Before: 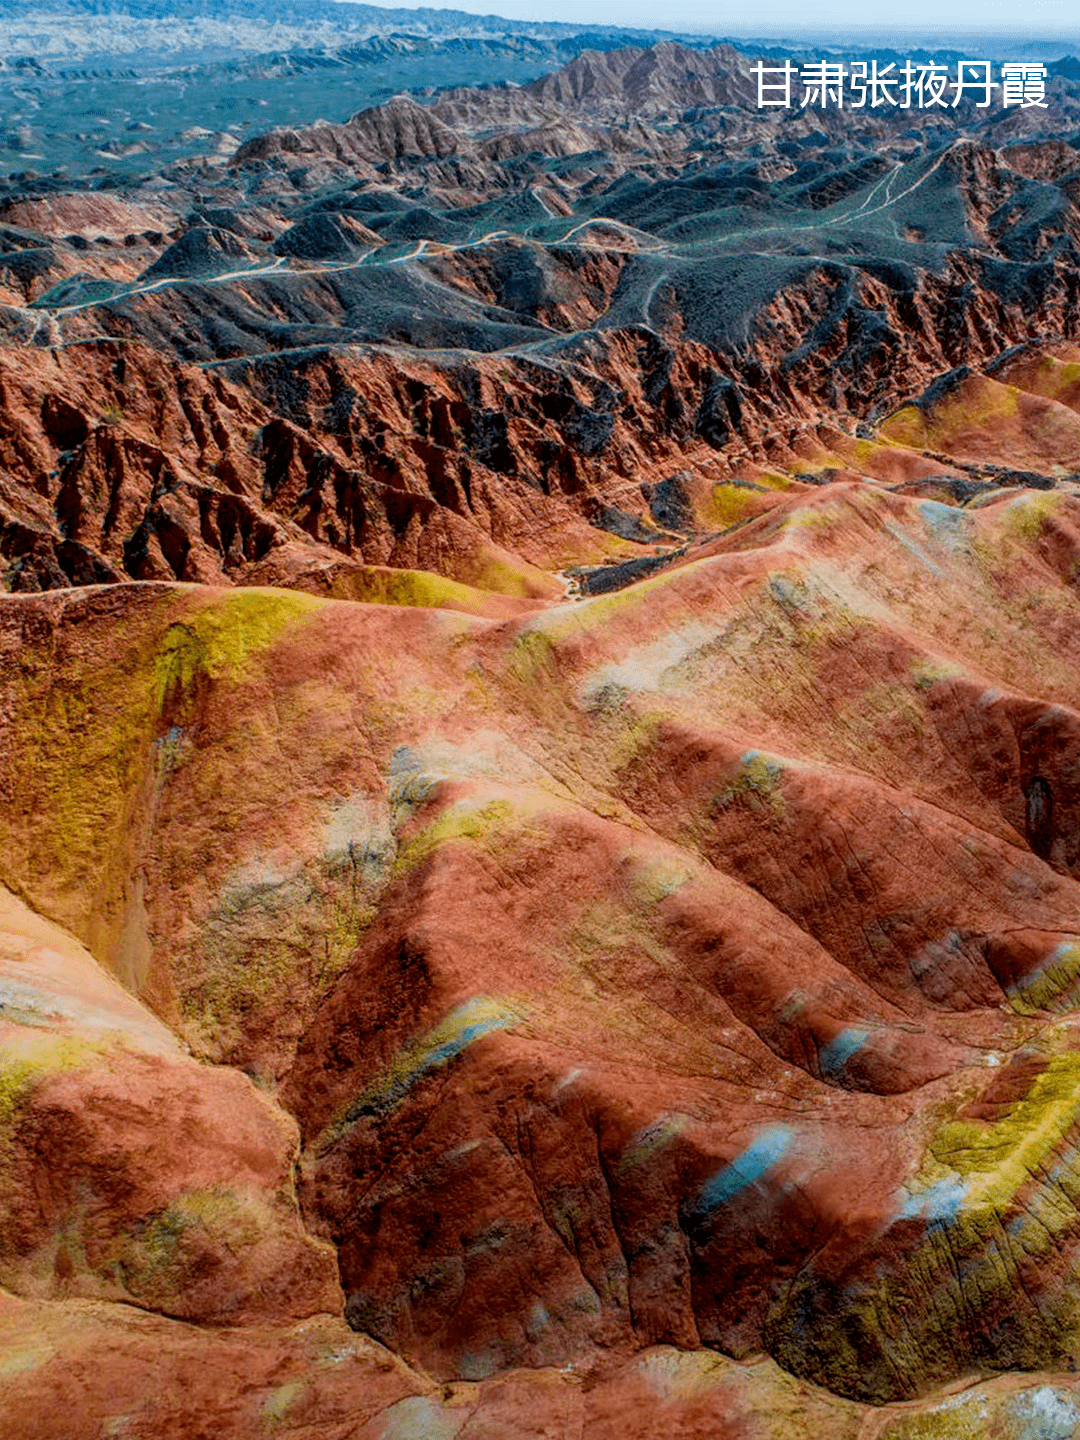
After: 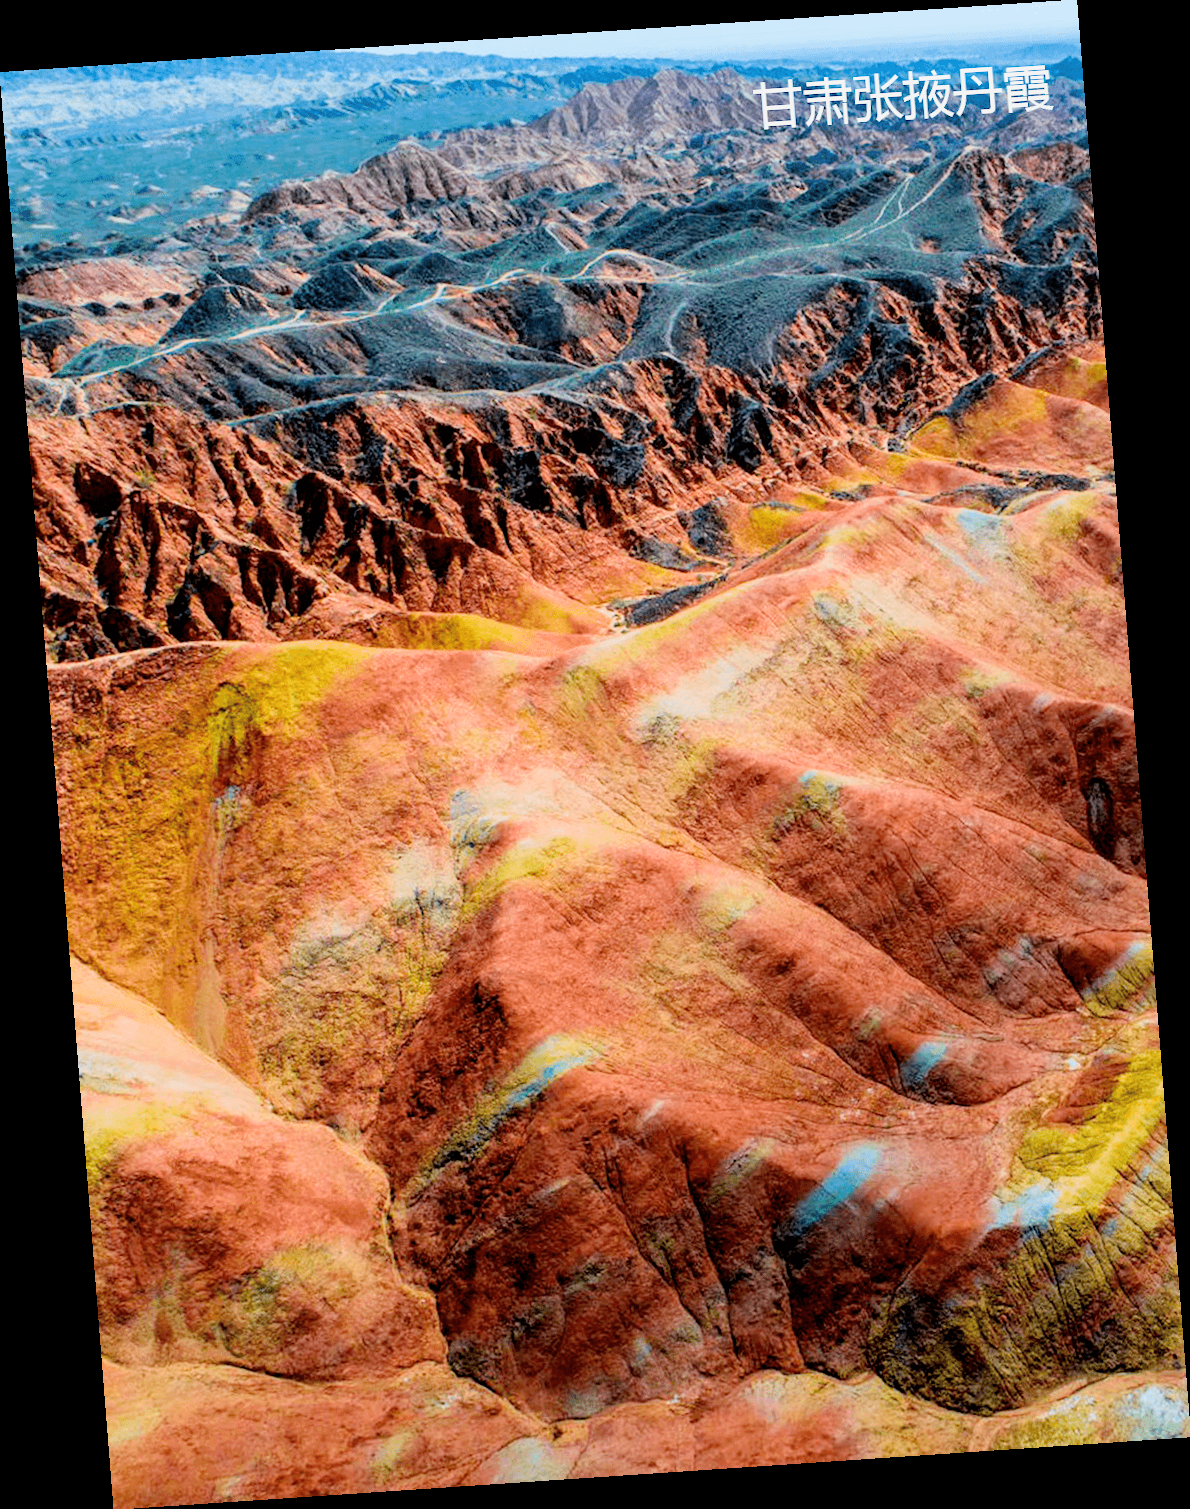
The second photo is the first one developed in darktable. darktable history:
rotate and perspective: rotation -4.2°, shear 0.006, automatic cropping off
exposure: black level correction 0, exposure 1.1 EV, compensate exposure bias true, compensate highlight preservation false
filmic rgb: black relative exposure -7.65 EV, white relative exposure 4.56 EV, hardness 3.61, color science v6 (2022)
